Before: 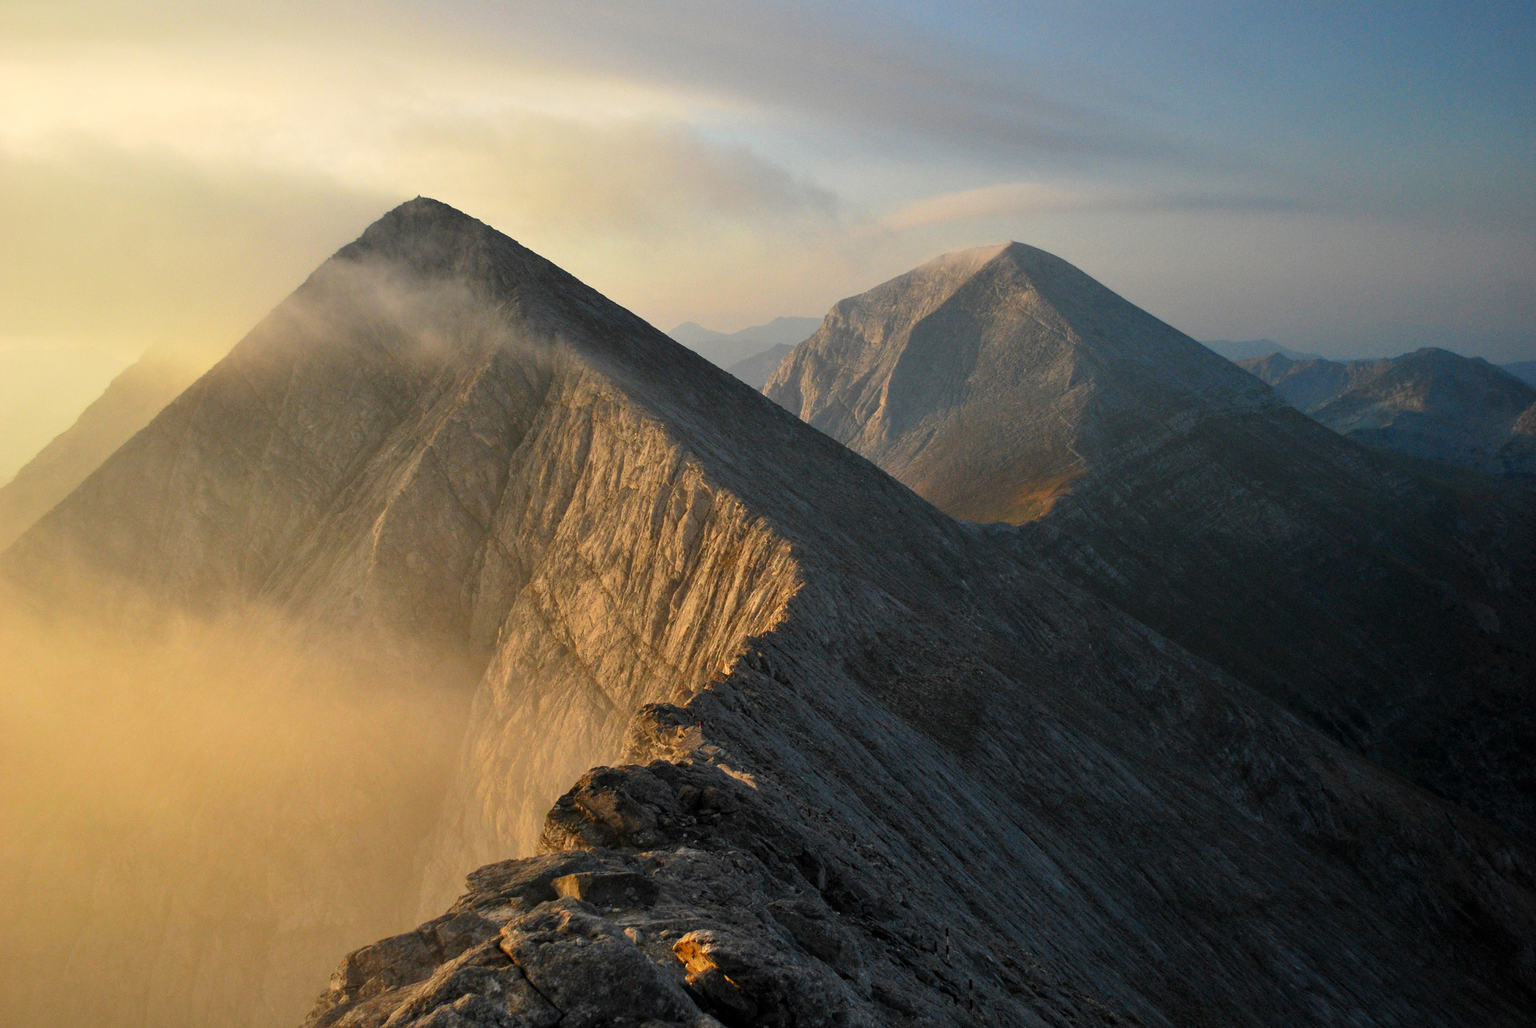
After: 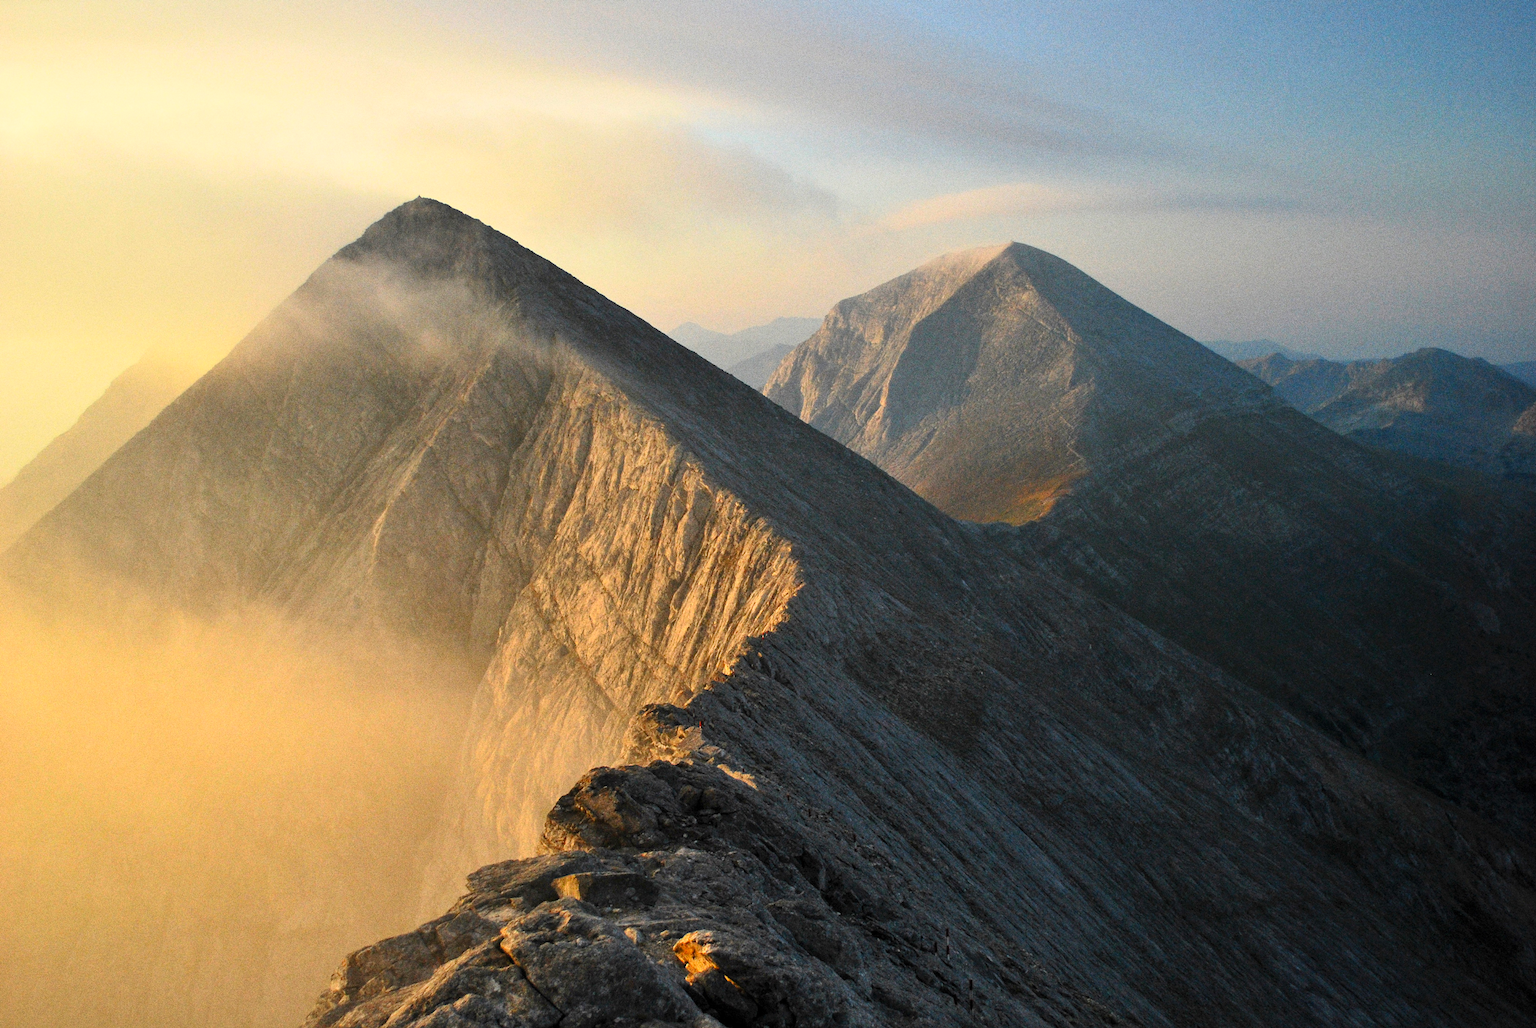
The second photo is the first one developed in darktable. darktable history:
grain: coarseness 0.09 ISO, strength 40%
contrast brightness saturation: contrast 0.2, brightness 0.16, saturation 0.22
